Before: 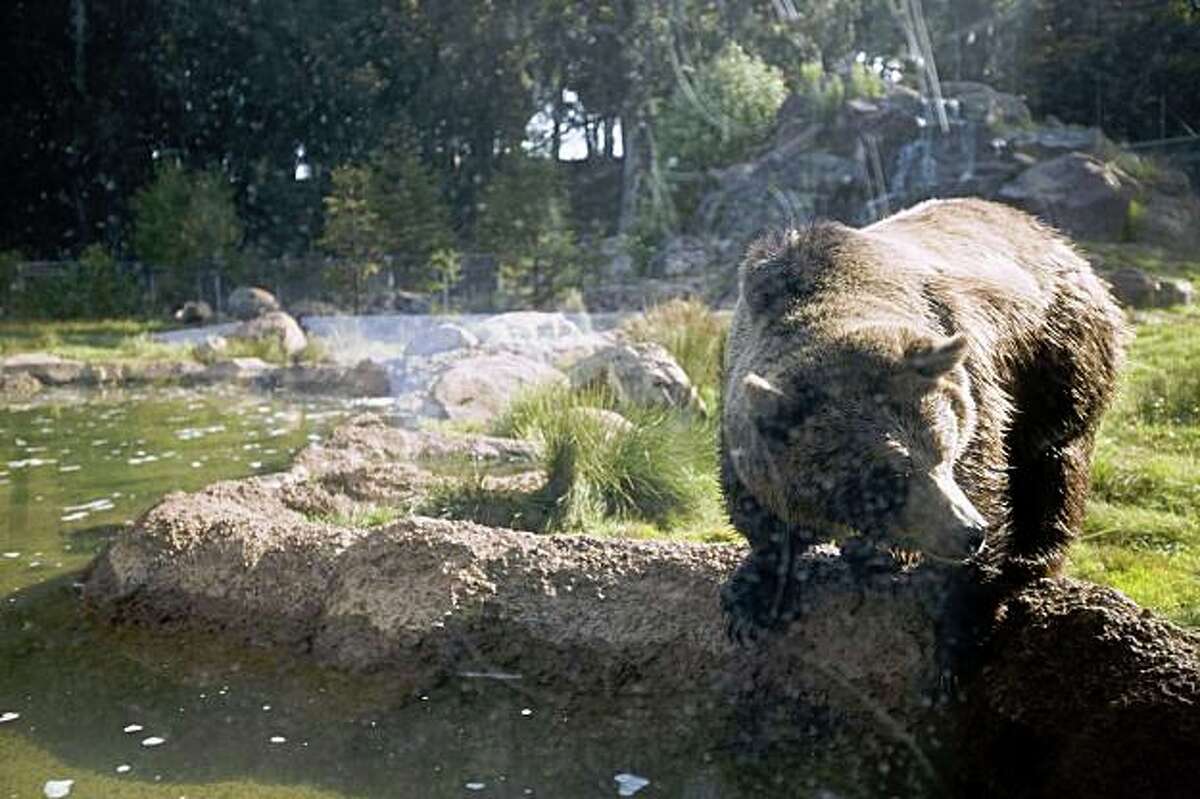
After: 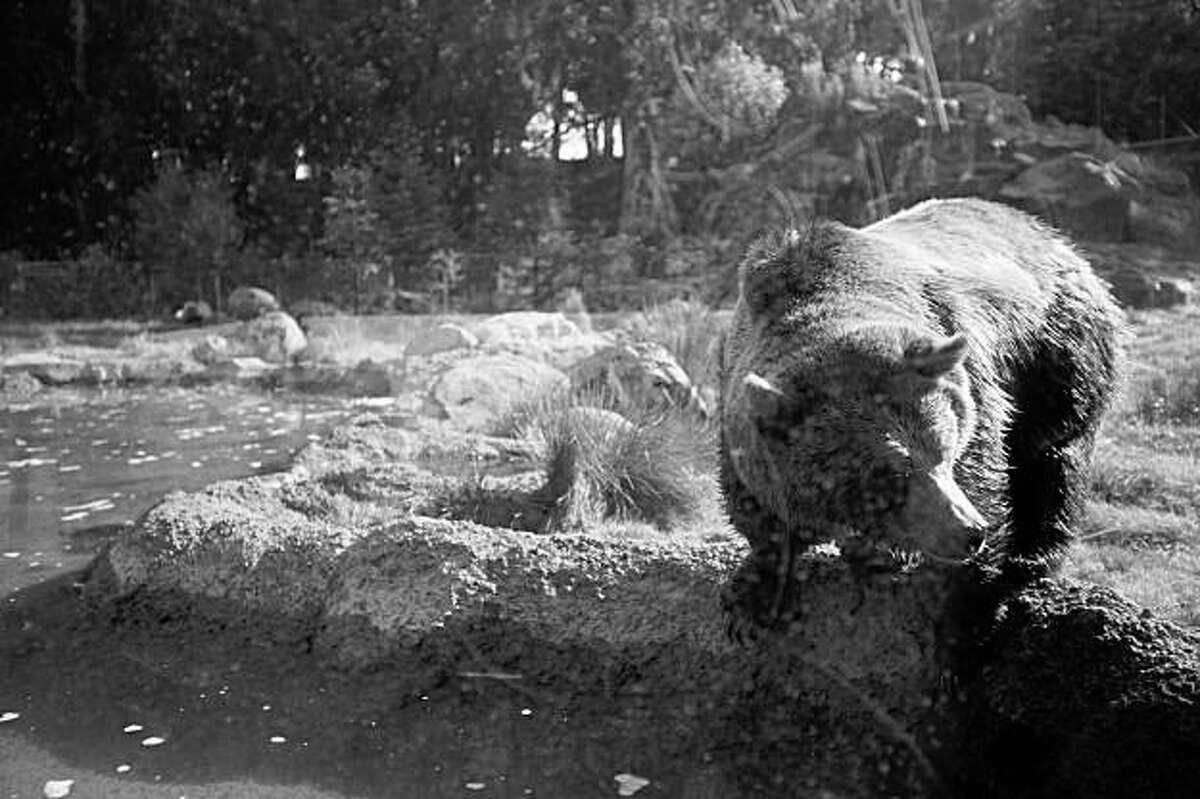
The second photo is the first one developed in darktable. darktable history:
haze removal: compatibility mode true, adaptive false
monochrome: a -4.13, b 5.16, size 1
